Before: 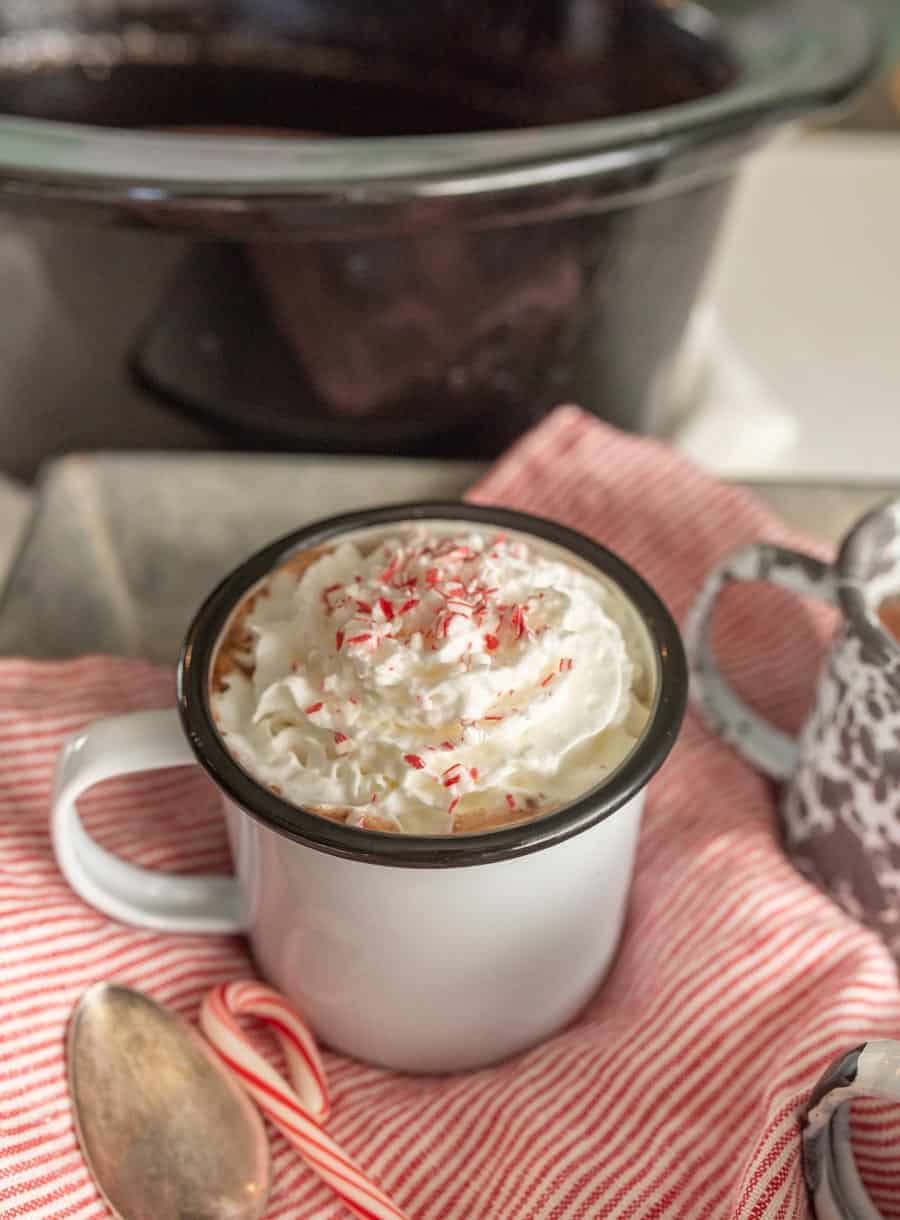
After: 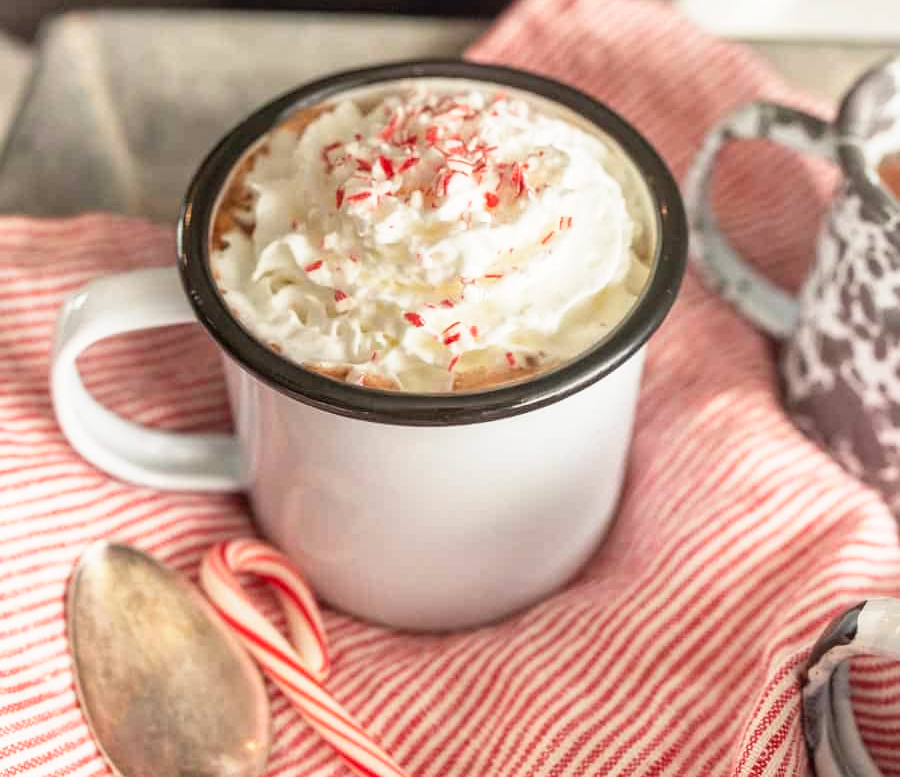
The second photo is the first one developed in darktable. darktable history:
base curve: curves: ch0 [(0, 0) (0.579, 0.807) (1, 1)], preserve colors none
crop and rotate: top 36.28%
